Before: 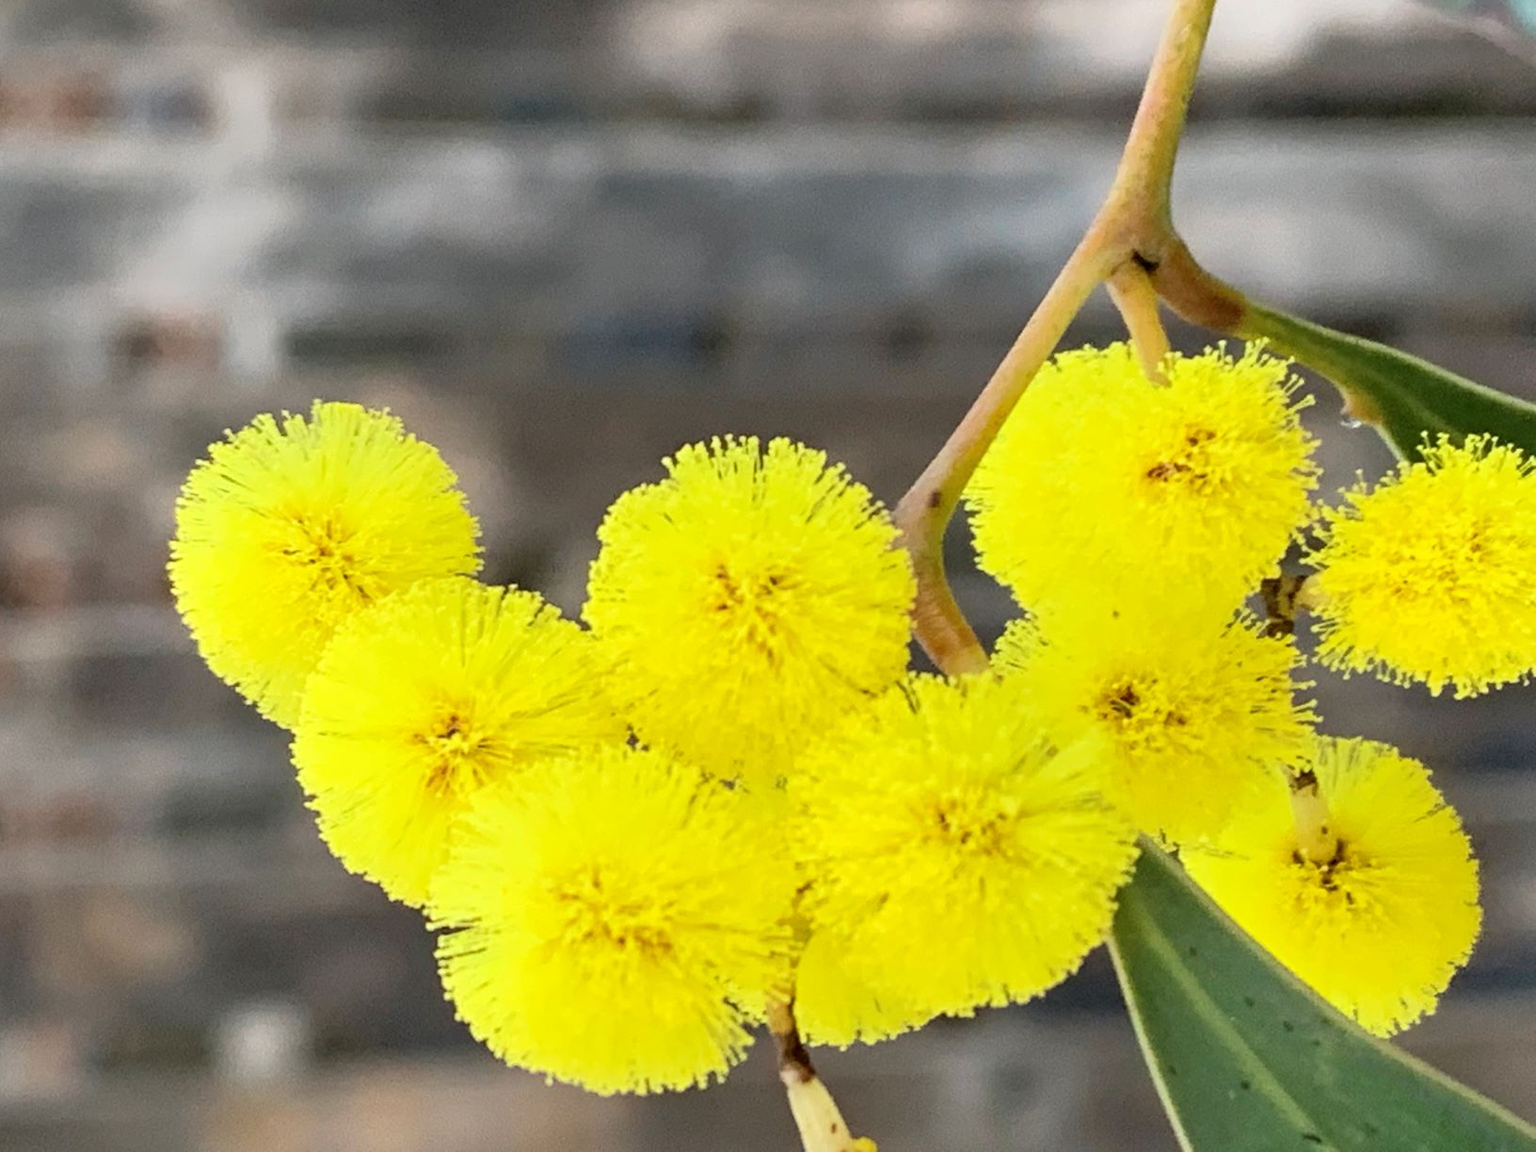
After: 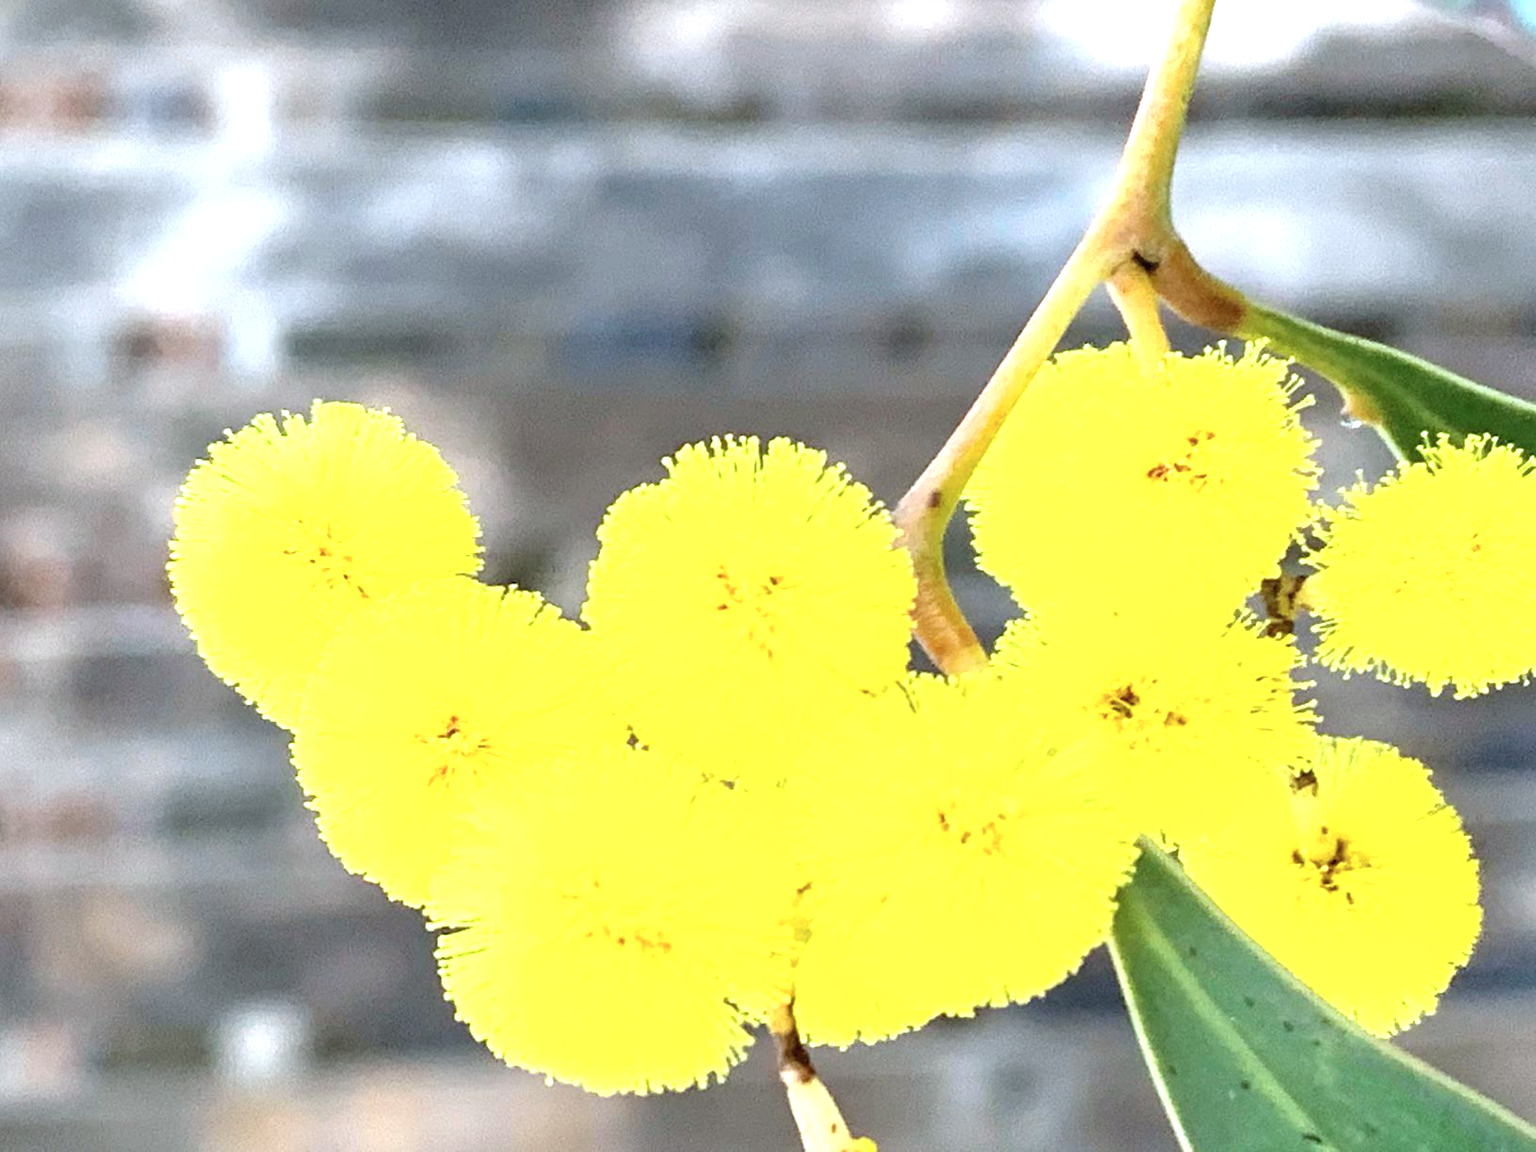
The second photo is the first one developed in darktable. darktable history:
exposure: black level correction 0, exposure 1.1 EV, compensate exposure bias true, compensate highlight preservation false
color calibration: x 0.37, y 0.382, temperature 4313.32 K
